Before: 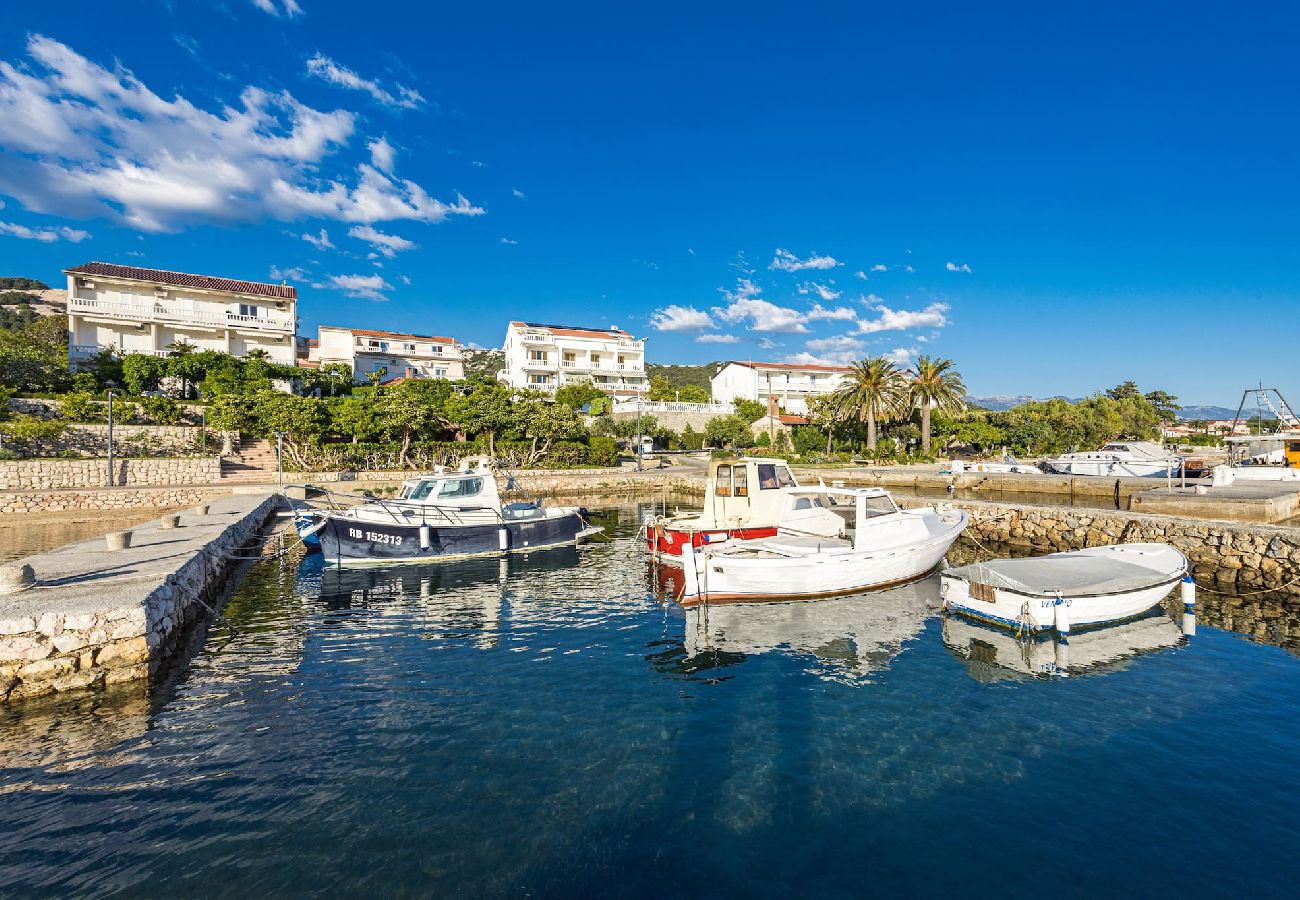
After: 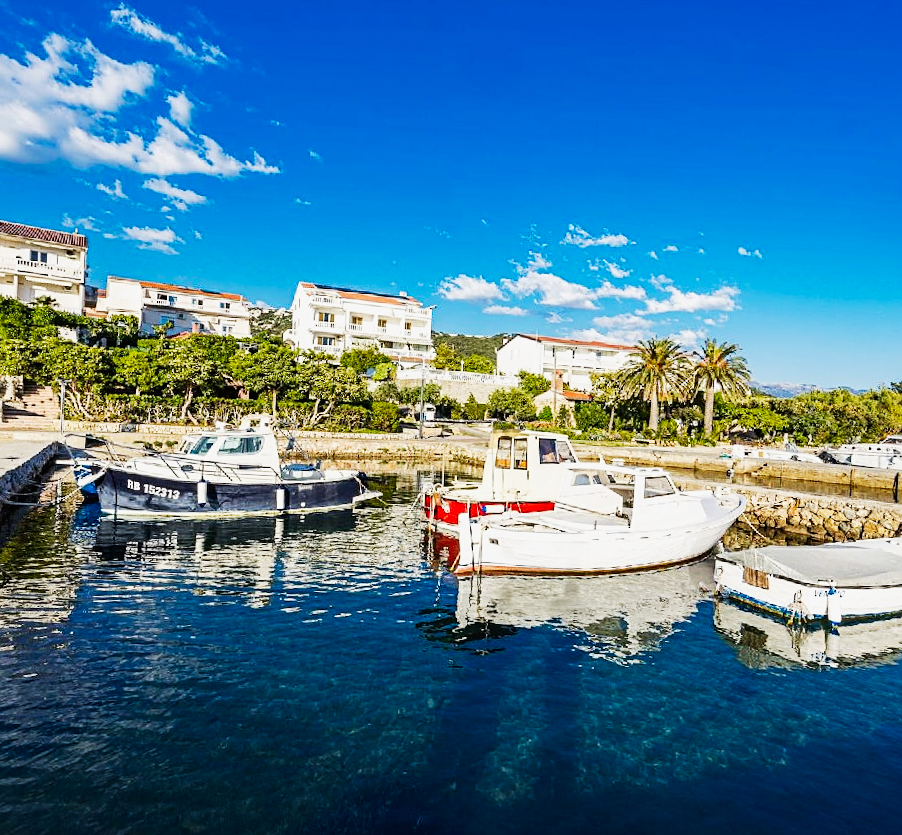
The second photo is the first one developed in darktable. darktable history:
exposure: exposure -0.905 EV, compensate highlight preservation false
crop and rotate: angle -3.12°, left 14.214%, top 0.028%, right 11.038%, bottom 0.026%
sharpen: amount 0.216
base curve: curves: ch0 [(0, 0) (0.007, 0.004) (0.027, 0.03) (0.046, 0.07) (0.207, 0.54) (0.442, 0.872) (0.673, 0.972) (1, 1)], preserve colors none
